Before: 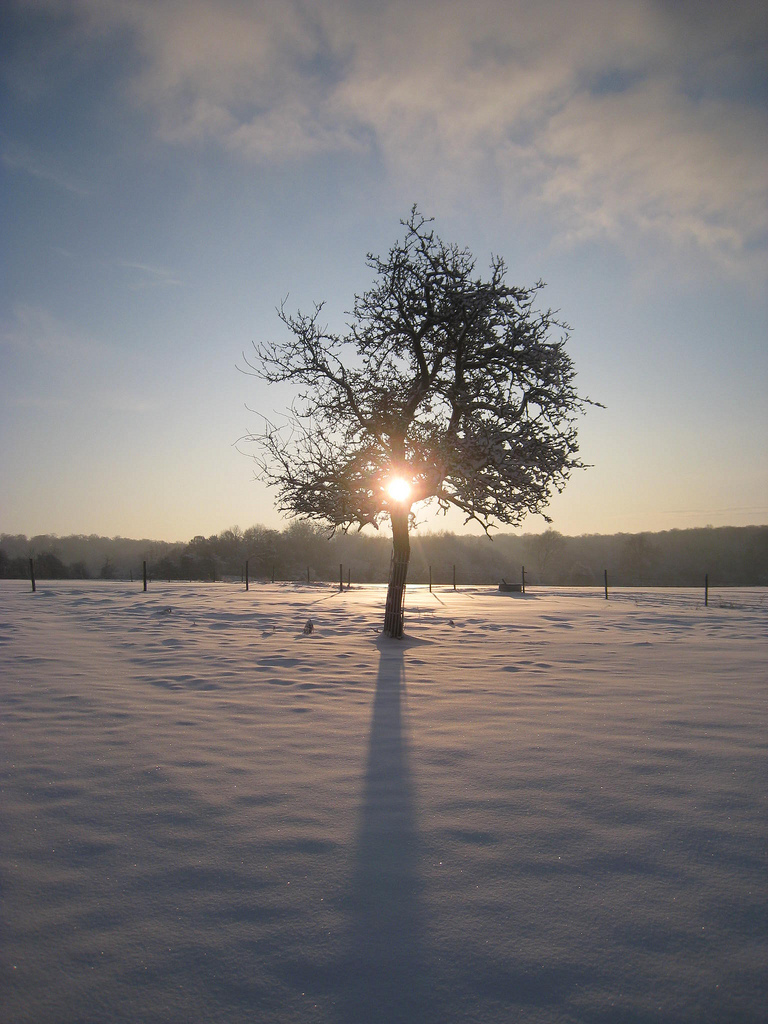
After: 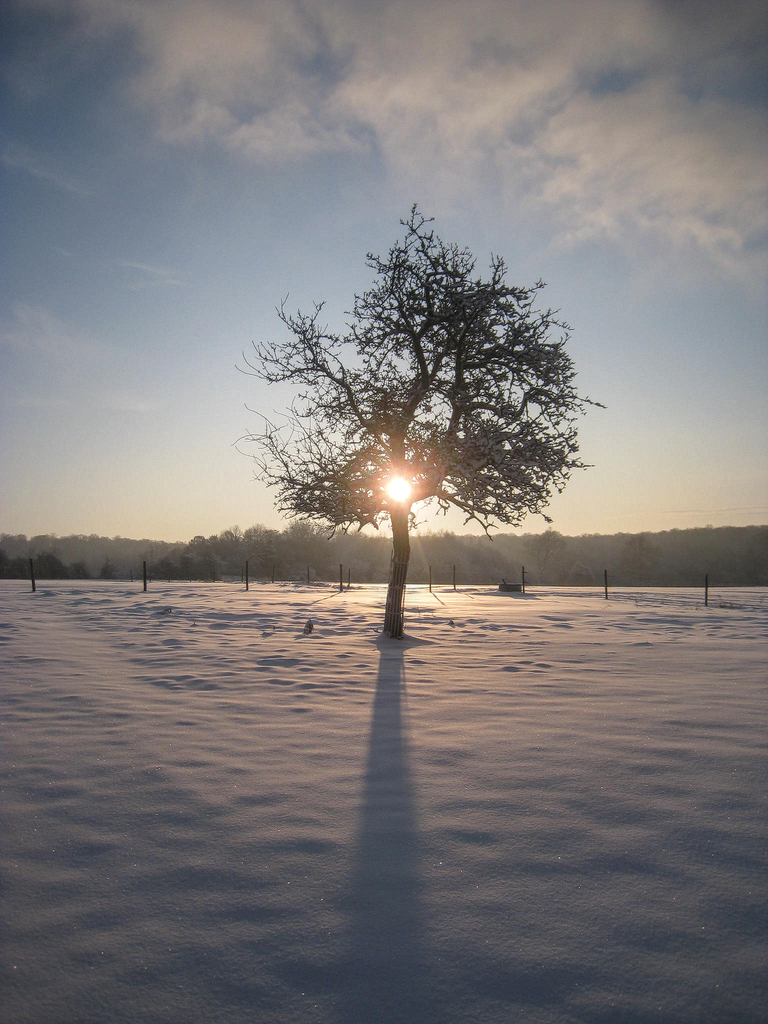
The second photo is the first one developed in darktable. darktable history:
local contrast: highlights 2%, shadows 3%, detail 133%
